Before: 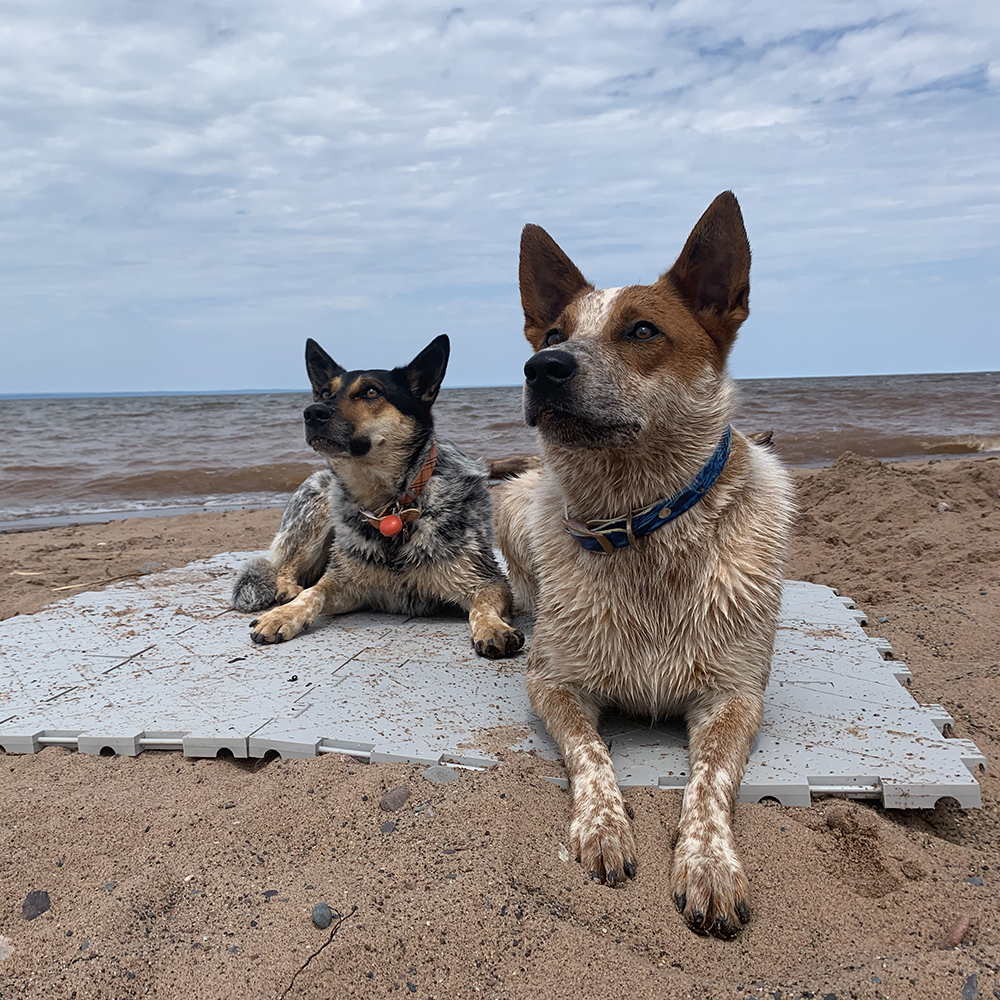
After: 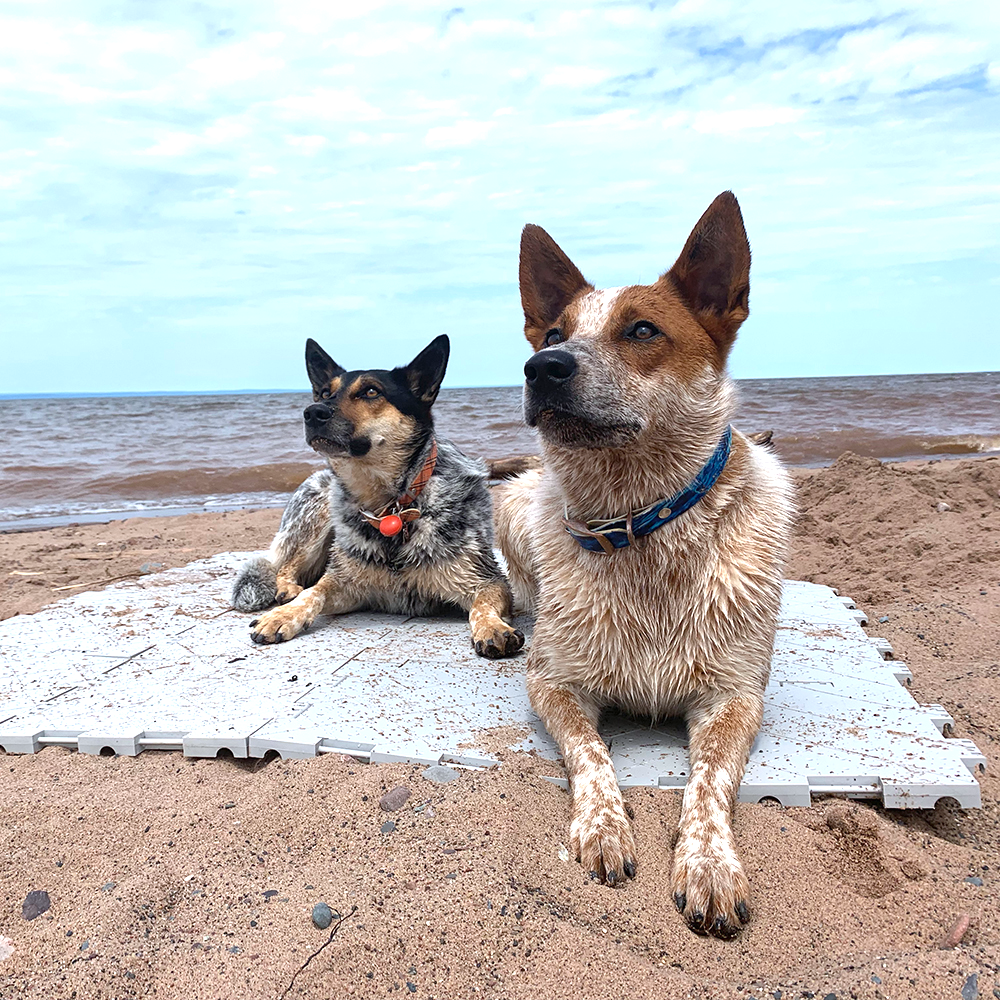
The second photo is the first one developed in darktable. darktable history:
white balance: red 0.98, blue 1.034
exposure: black level correction 0, exposure 0.877 EV, compensate exposure bias true, compensate highlight preservation false
